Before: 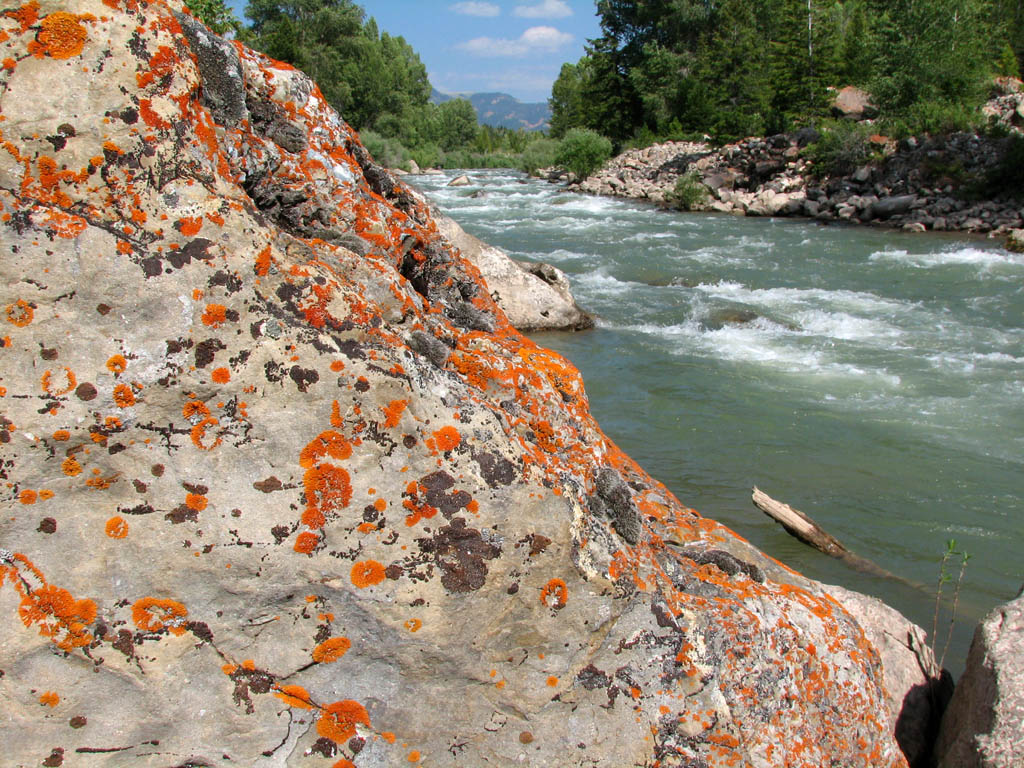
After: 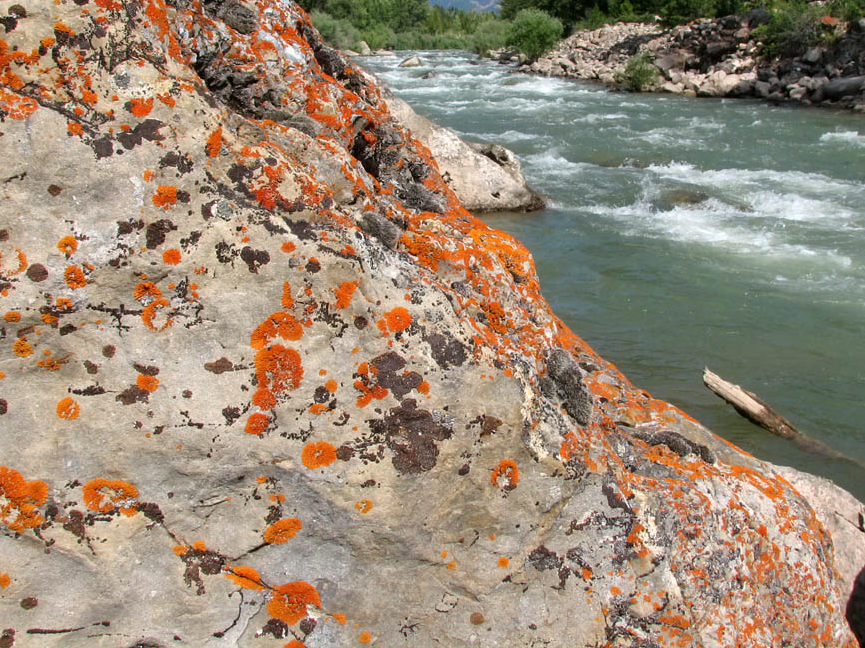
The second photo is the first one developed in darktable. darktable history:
crop and rotate: left 4.842%, top 15.51%, right 10.668%
contrast equalizer: y [[0.5 ×6], [0.5 ×6], [0.5 ×6], [0 ×6], [0, 0, 0, 0.581, 0.011, 0]]
